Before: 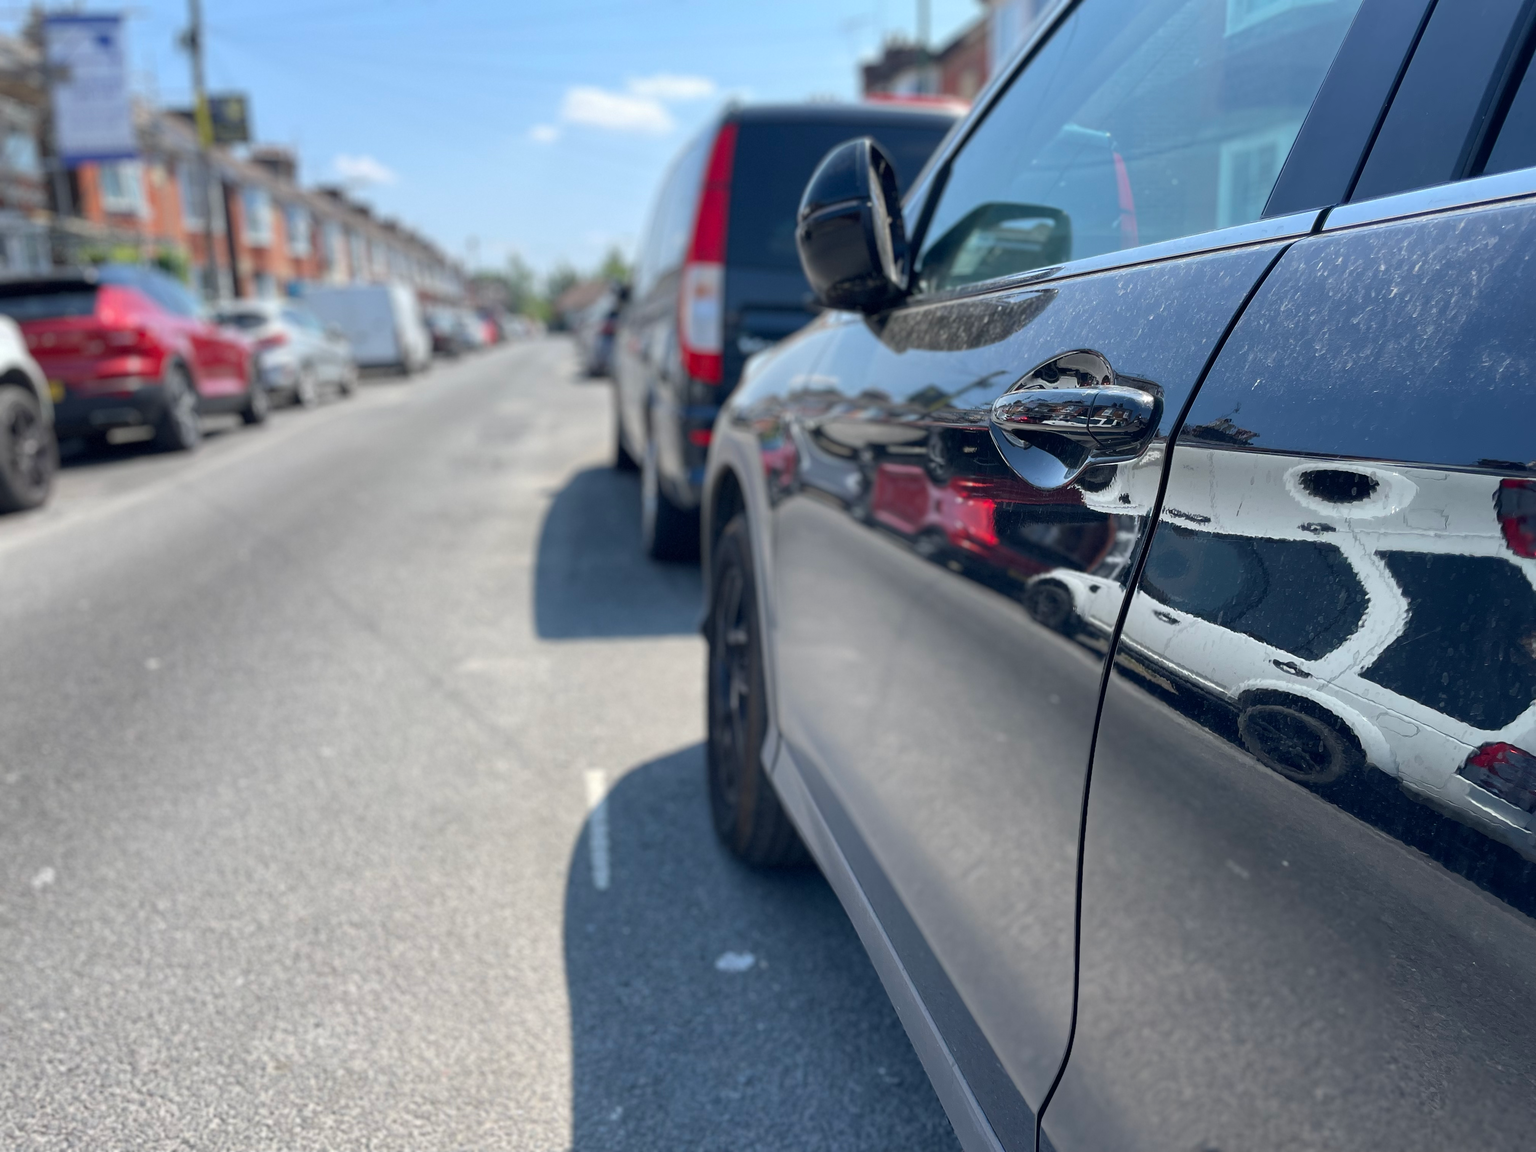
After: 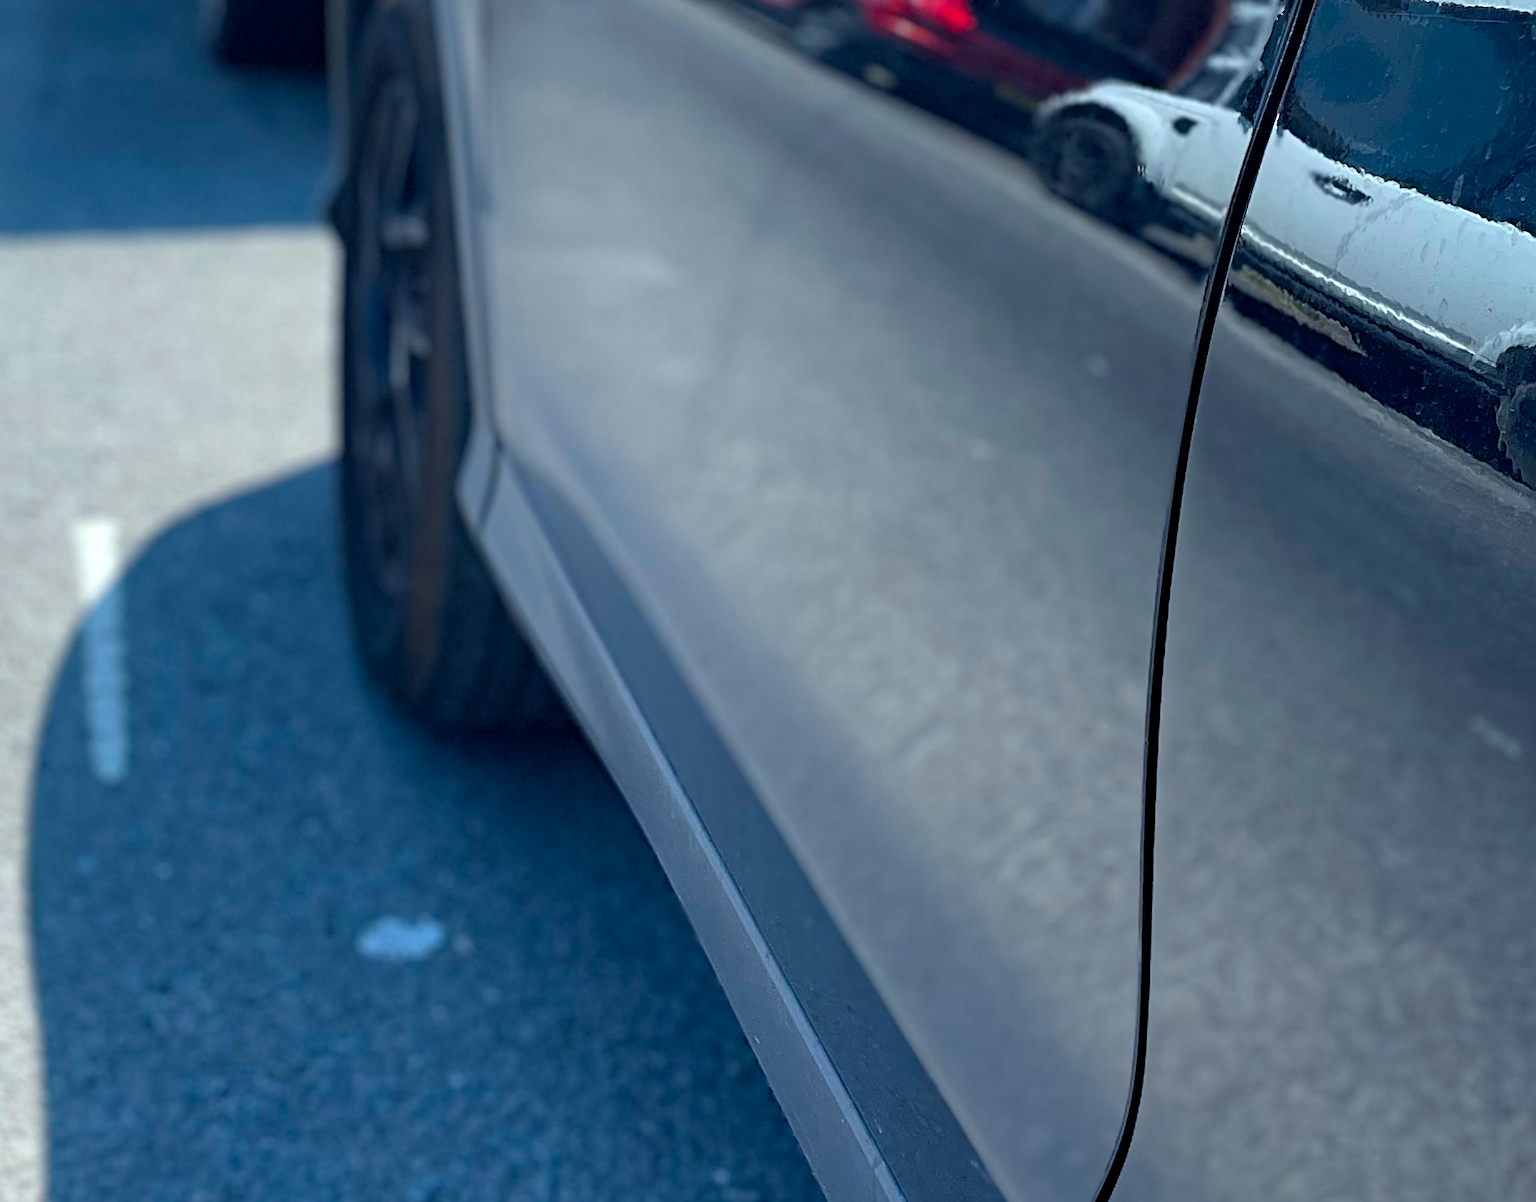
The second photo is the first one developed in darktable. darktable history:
crop: left 35.91%, top 46.126%, right 18.203%, bottom 5.973%
sharpen: on, module defaults
color balance rgb: highlights gain › chroma 2.06%, highlights gain › hue 72.15°, perceptual saturation grading › global saturation 19.912%
haze removal: compatibility mode true, adaptive false
color calibration: illuminant F (fluorescent), F source F9 (Cool White Deluxe 4150 K) – high CRI, x 0.375, y 0.373, temperature 4157.16 K
